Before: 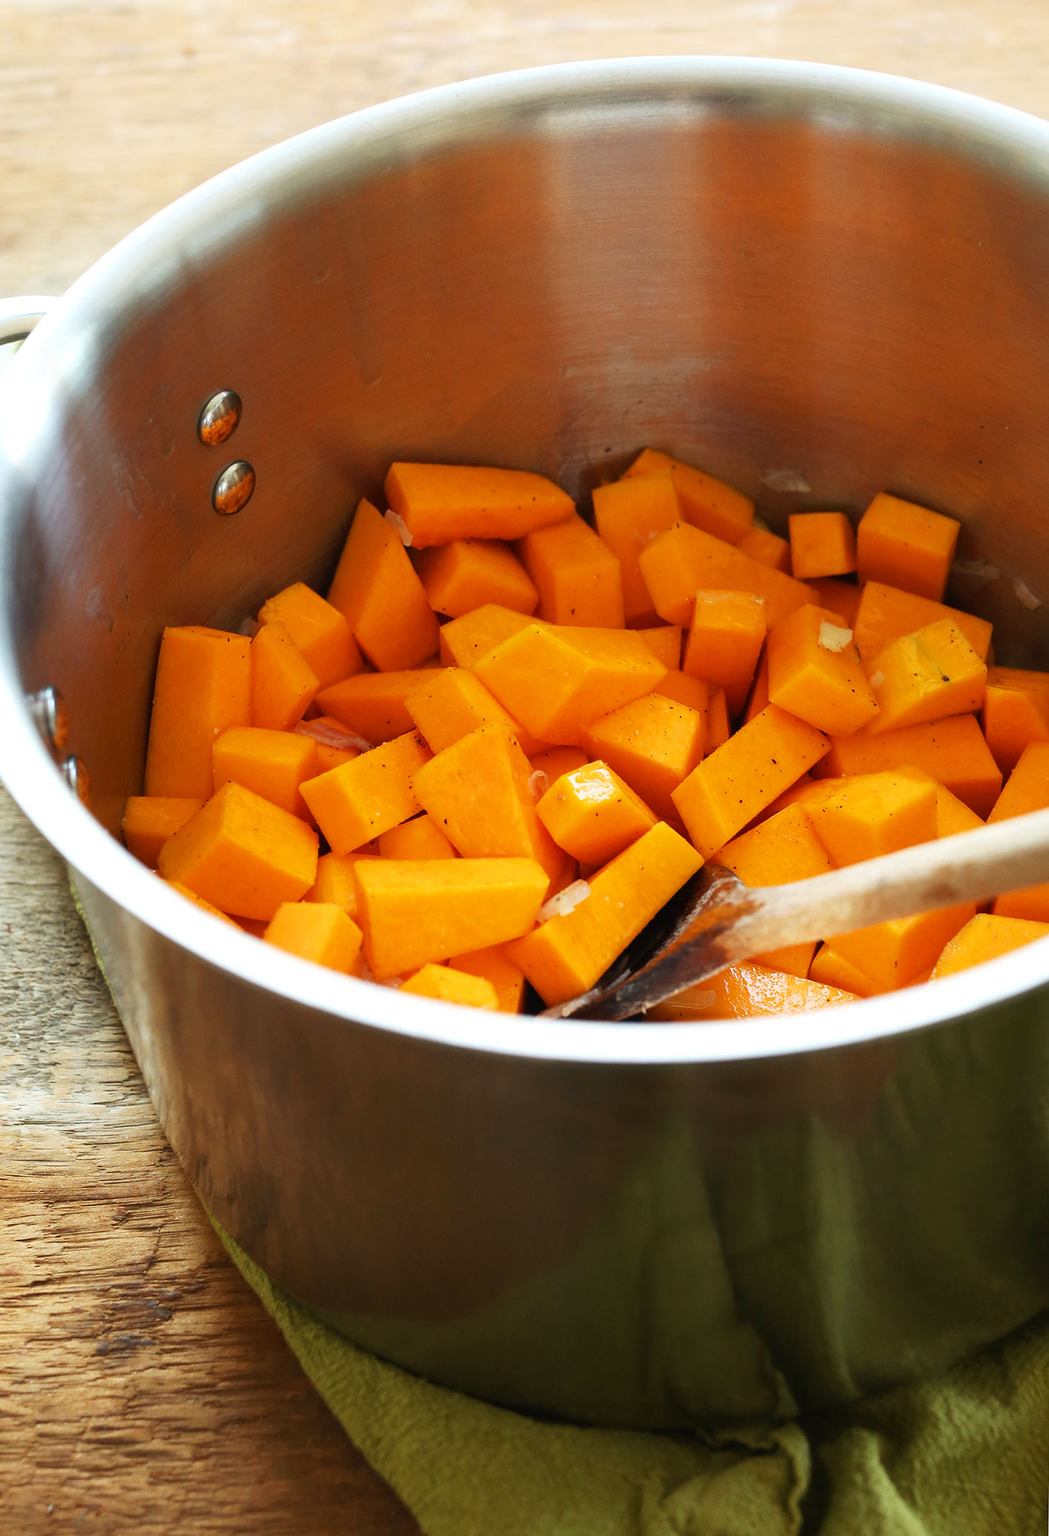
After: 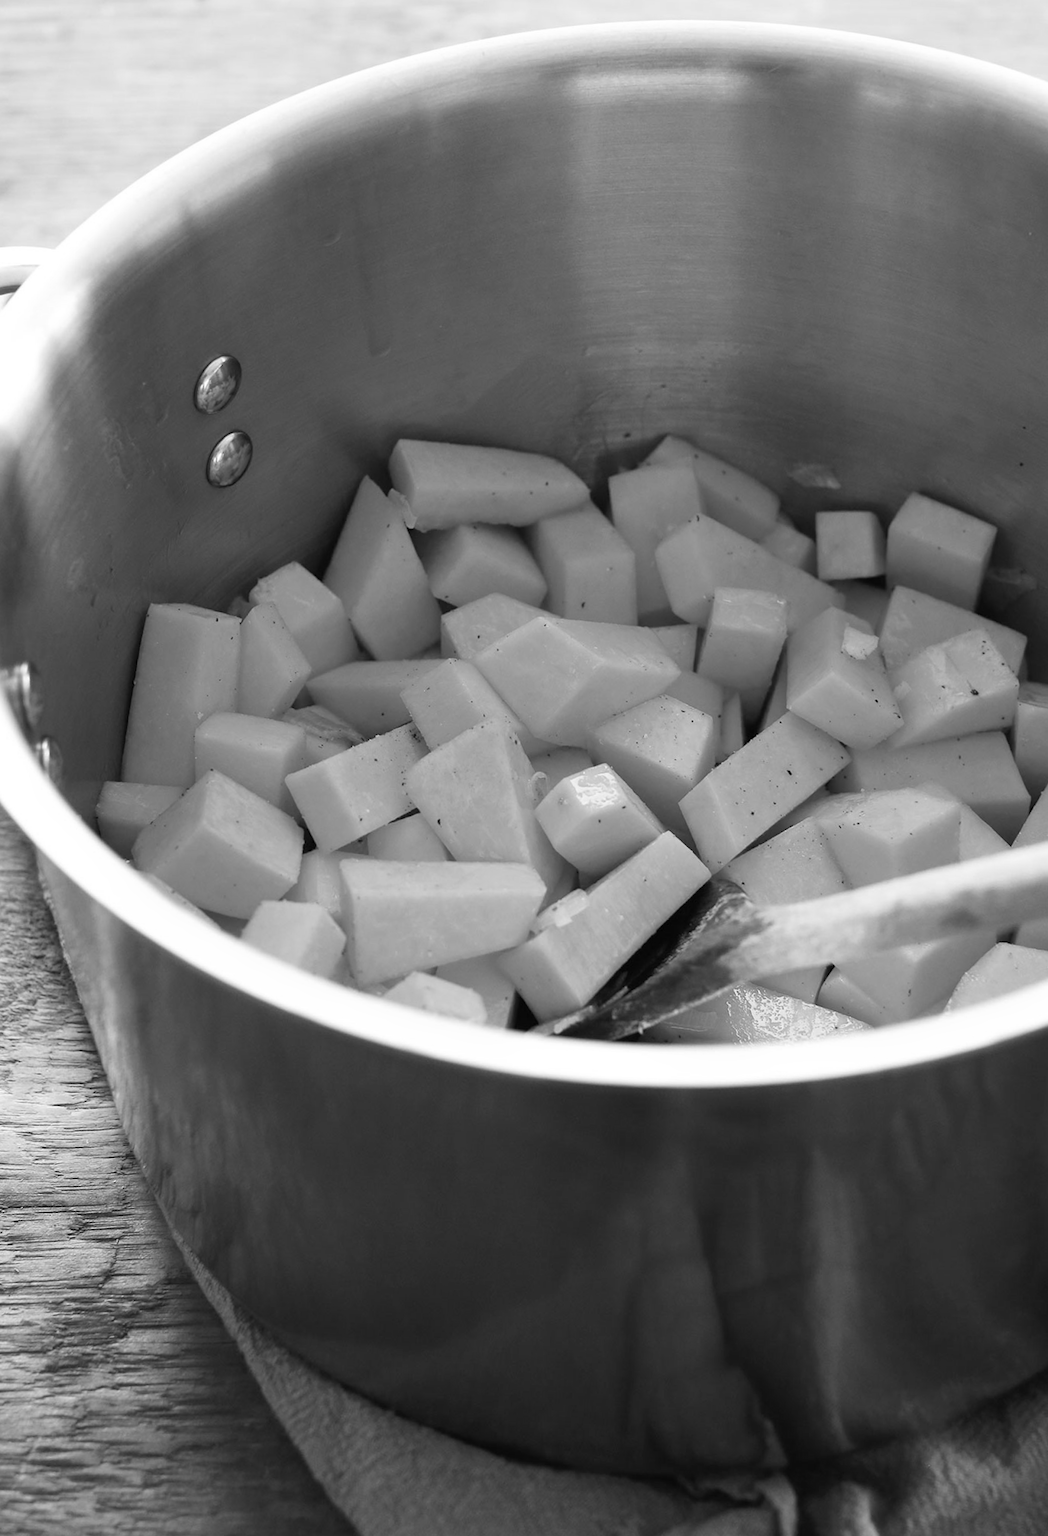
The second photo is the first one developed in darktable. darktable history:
crop and rotate: angle -2.38°
monochrome: on, module defaults
color correction: highlights a* 4.02, highlights b* 4.98, shadows a* -7.55, shadows b* 4.98
white balance: emerald 1
